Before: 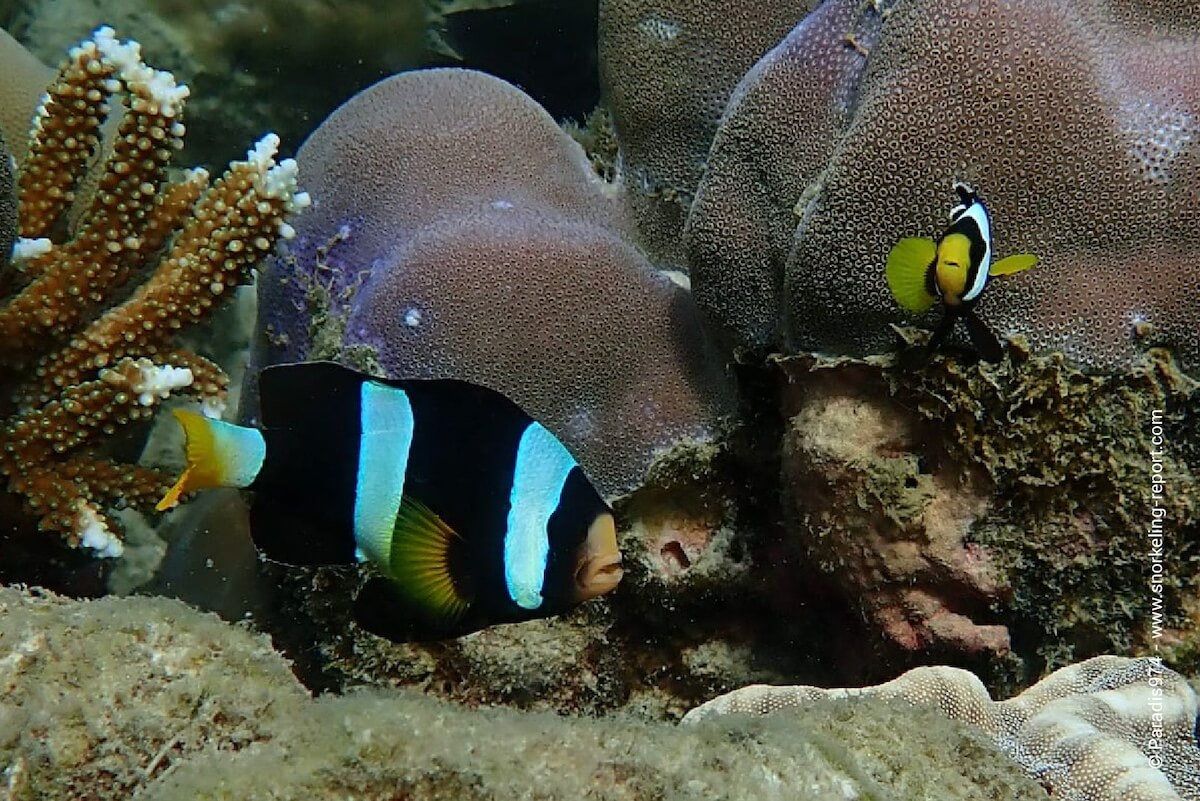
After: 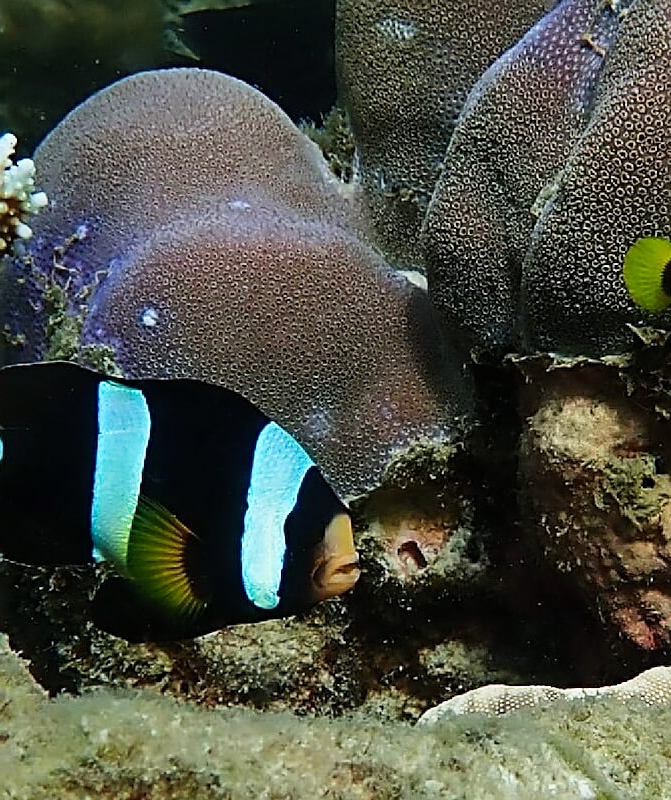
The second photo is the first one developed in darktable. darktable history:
crop: left 21.945%, right 22.099%, bottom 0.01%
tone curve: curves: ch0 [(0, 0.003) (0.117, 0.101) (0.257, 0.246) (0.408, 0.432) (0.632, 0.716) (0.795, 0.884) (1, 1)]; ch1 [(0, 0) (0.227, 0.197) (0.405, 0.421) (0.501, 0.501) (0.522, 0.526) (0.546, 0.564) (0.589, 0.602) (0.696, 0.761) (0.976, 0.992)]; ch2 [(0, 0) (0.208, 0.176) (0.377, 0.38) (0.5, 0.5) (0.537, 0.534) (0.571, 0.577) (0.627, 0.64) (0.698, 0.76) (1, 1)], preserve colors none
sharpen: on, module defaults
